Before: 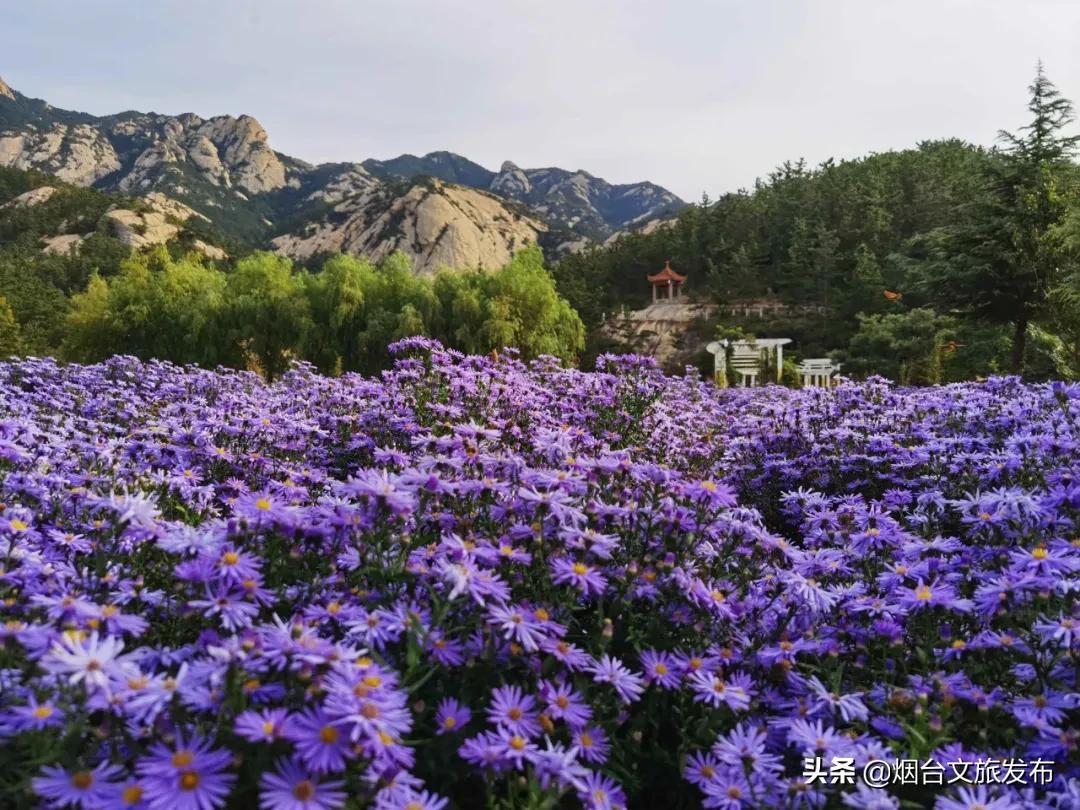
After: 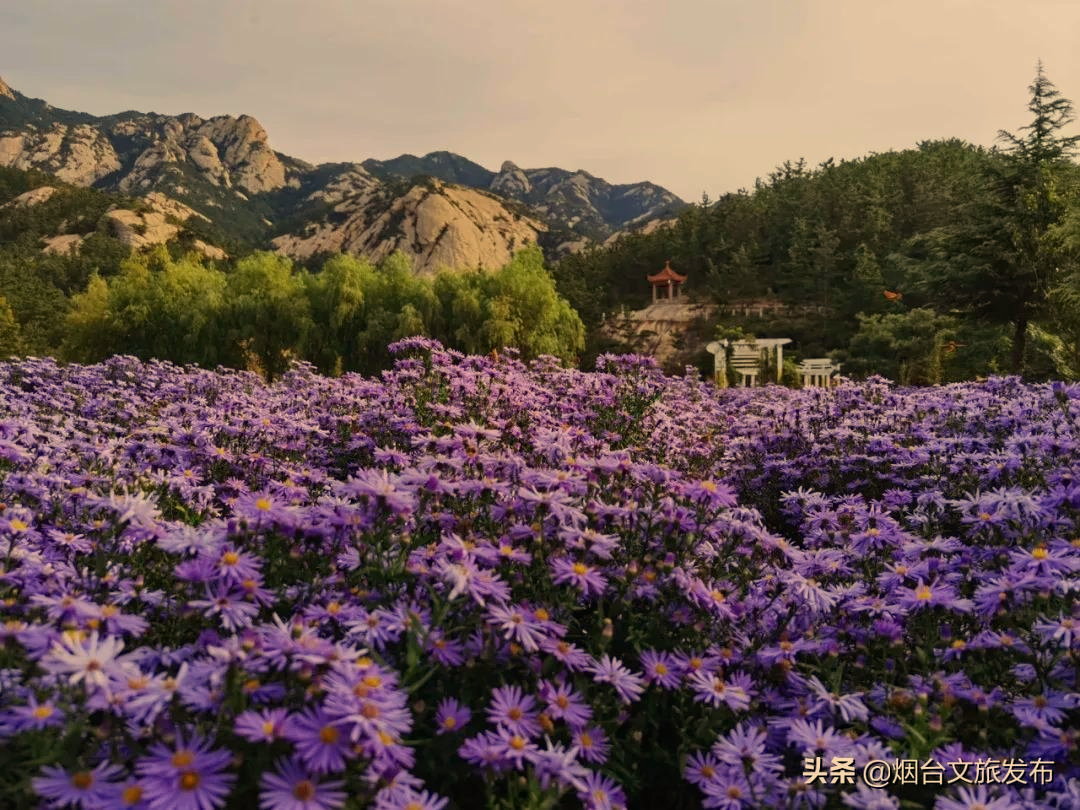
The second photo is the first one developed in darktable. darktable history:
exposure: exposure -0.492 EV, compensate highlight preservation false
haze removal: strength 0.12, distance 0.25, compatibility mode true, adaptive false
white balance: red 1.138, green 0.996, blue 0.812
